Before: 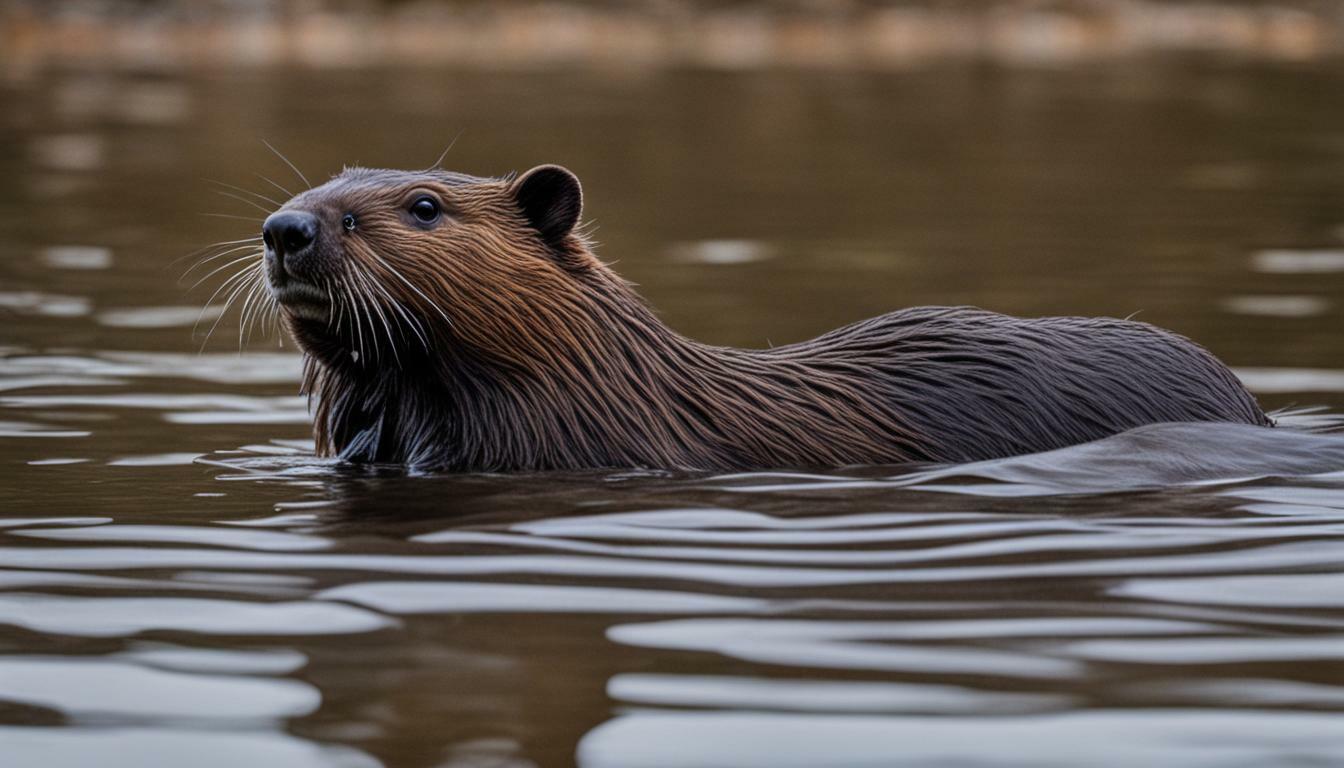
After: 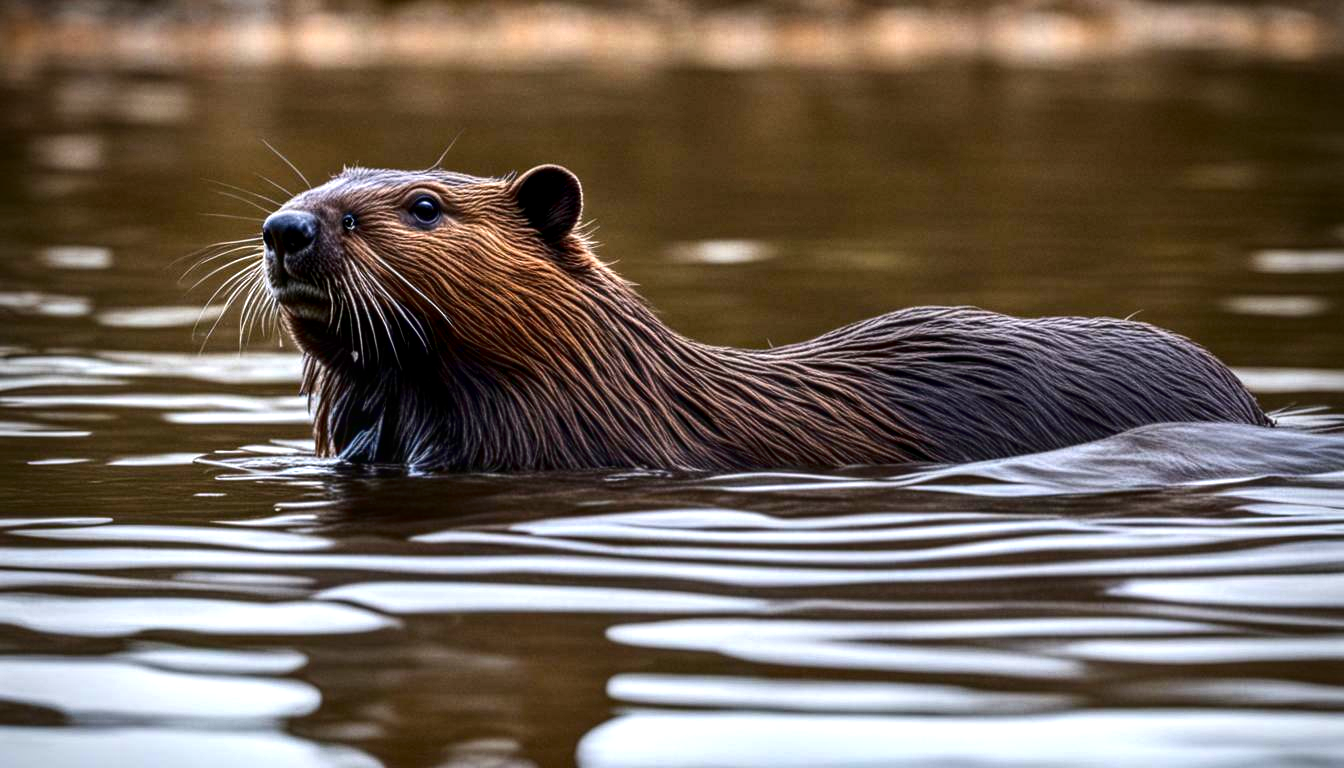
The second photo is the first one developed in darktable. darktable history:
exposure: exposure 1.15 EV, compensate highlight preservation false
contrast brightness saturation: contrast 0.13, brightness -0.24, saturation 0.14
vignetting: brightness -0.629, saturation -0.007, center (-0.028, 0.239)
local contrast: on, module defaults
